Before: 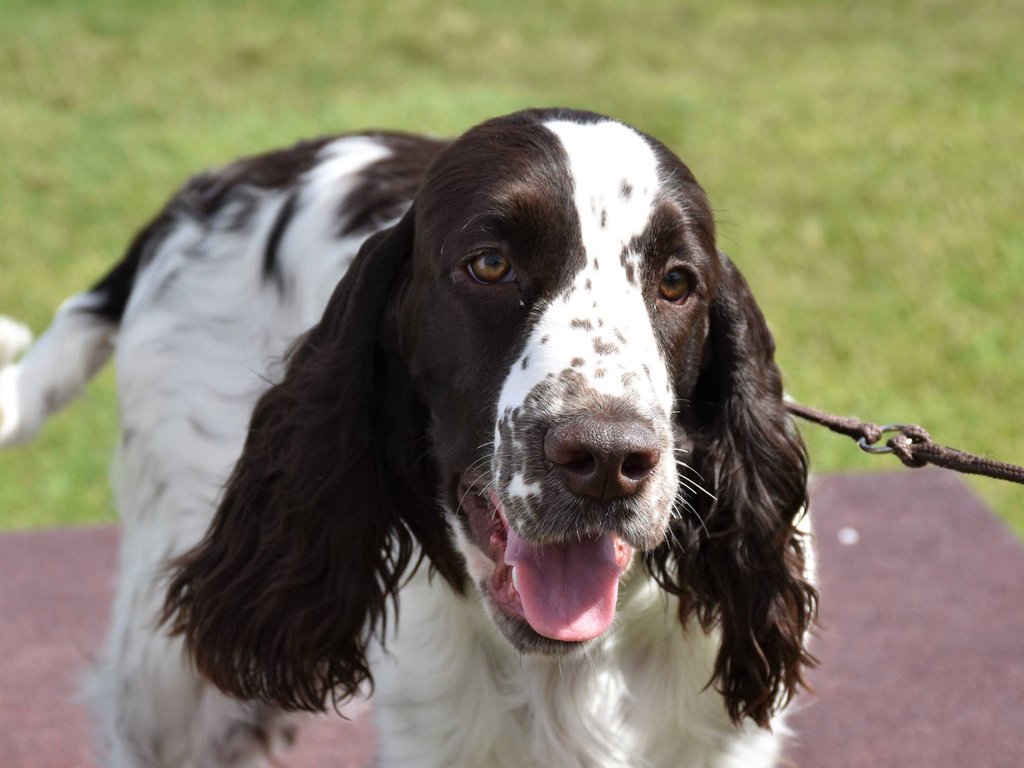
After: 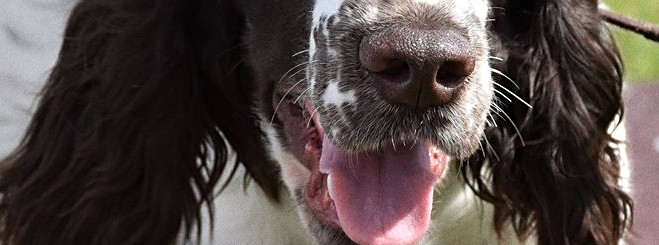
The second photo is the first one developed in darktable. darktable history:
grain: coarseness 0.47 ISO
sharpen: on, module defaults
crop: left 18.091%, top 51.13%, right 17.525%, bottom 16.85%
